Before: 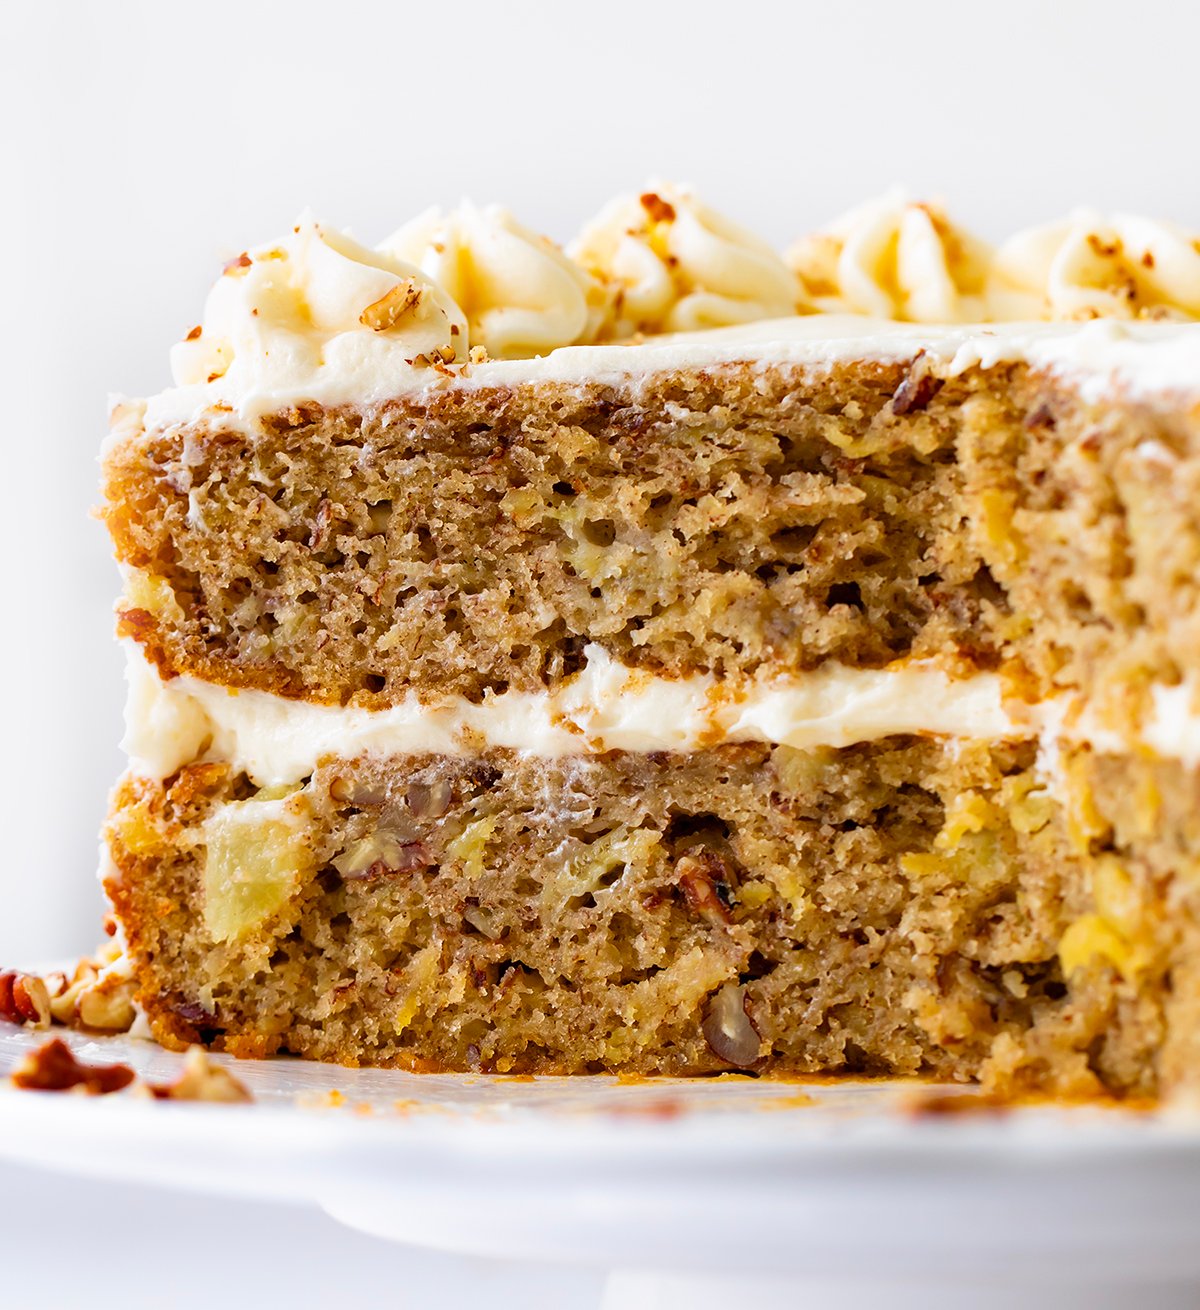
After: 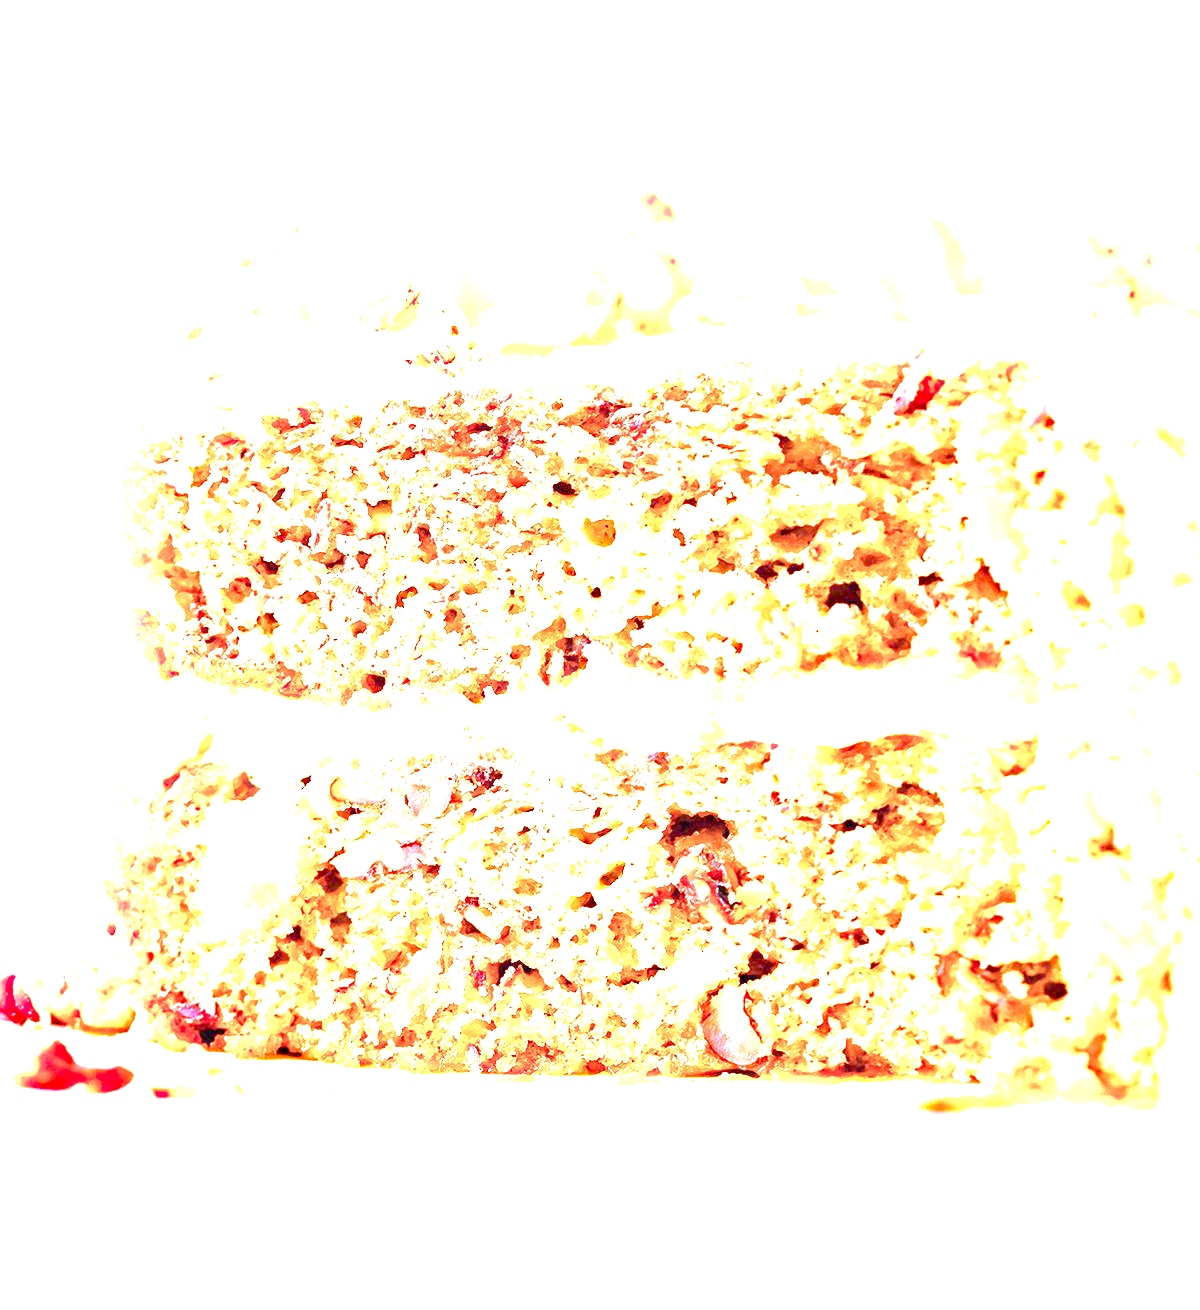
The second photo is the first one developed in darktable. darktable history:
color calibration: output R [1.107, -0.012, -0.003, 0], output B [0, 0, 1.308, 0], illuminant as shot in camera, x 0.358, y 0.373, temperature 4628.91 K, saturation algorithm version 1 (2020)
exposure: black level correction 0, exposure 3.956 EV, compensate highlight preservation false
haze removal: strength 0.282, distance 0.245, compatibility mode true, adaptive false
